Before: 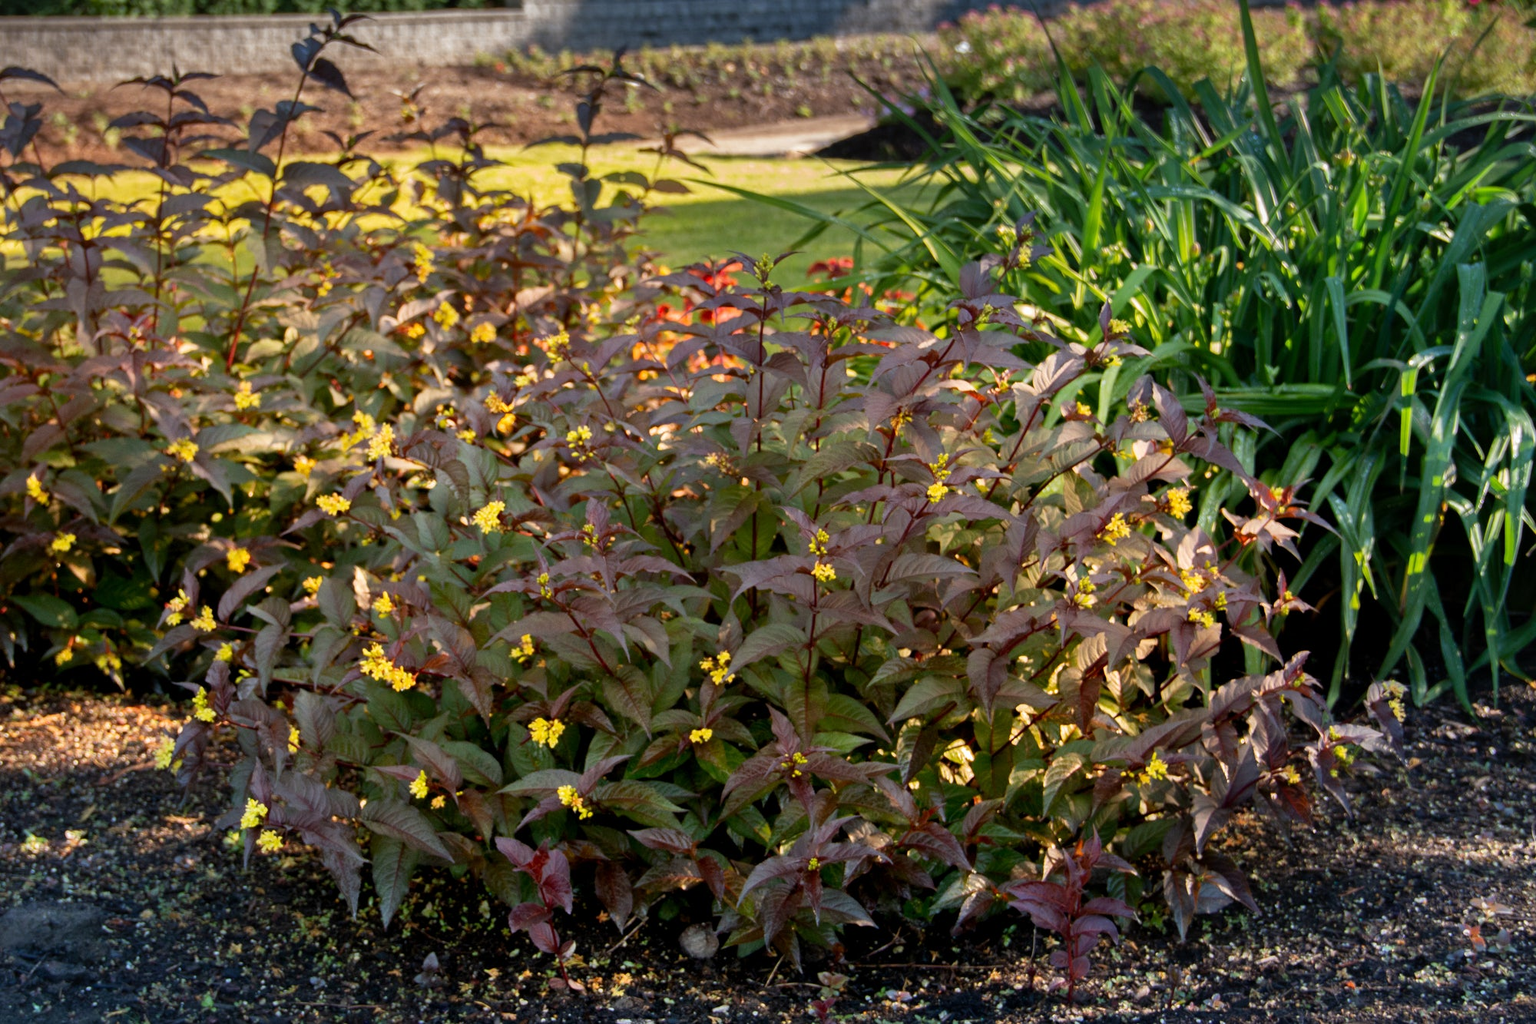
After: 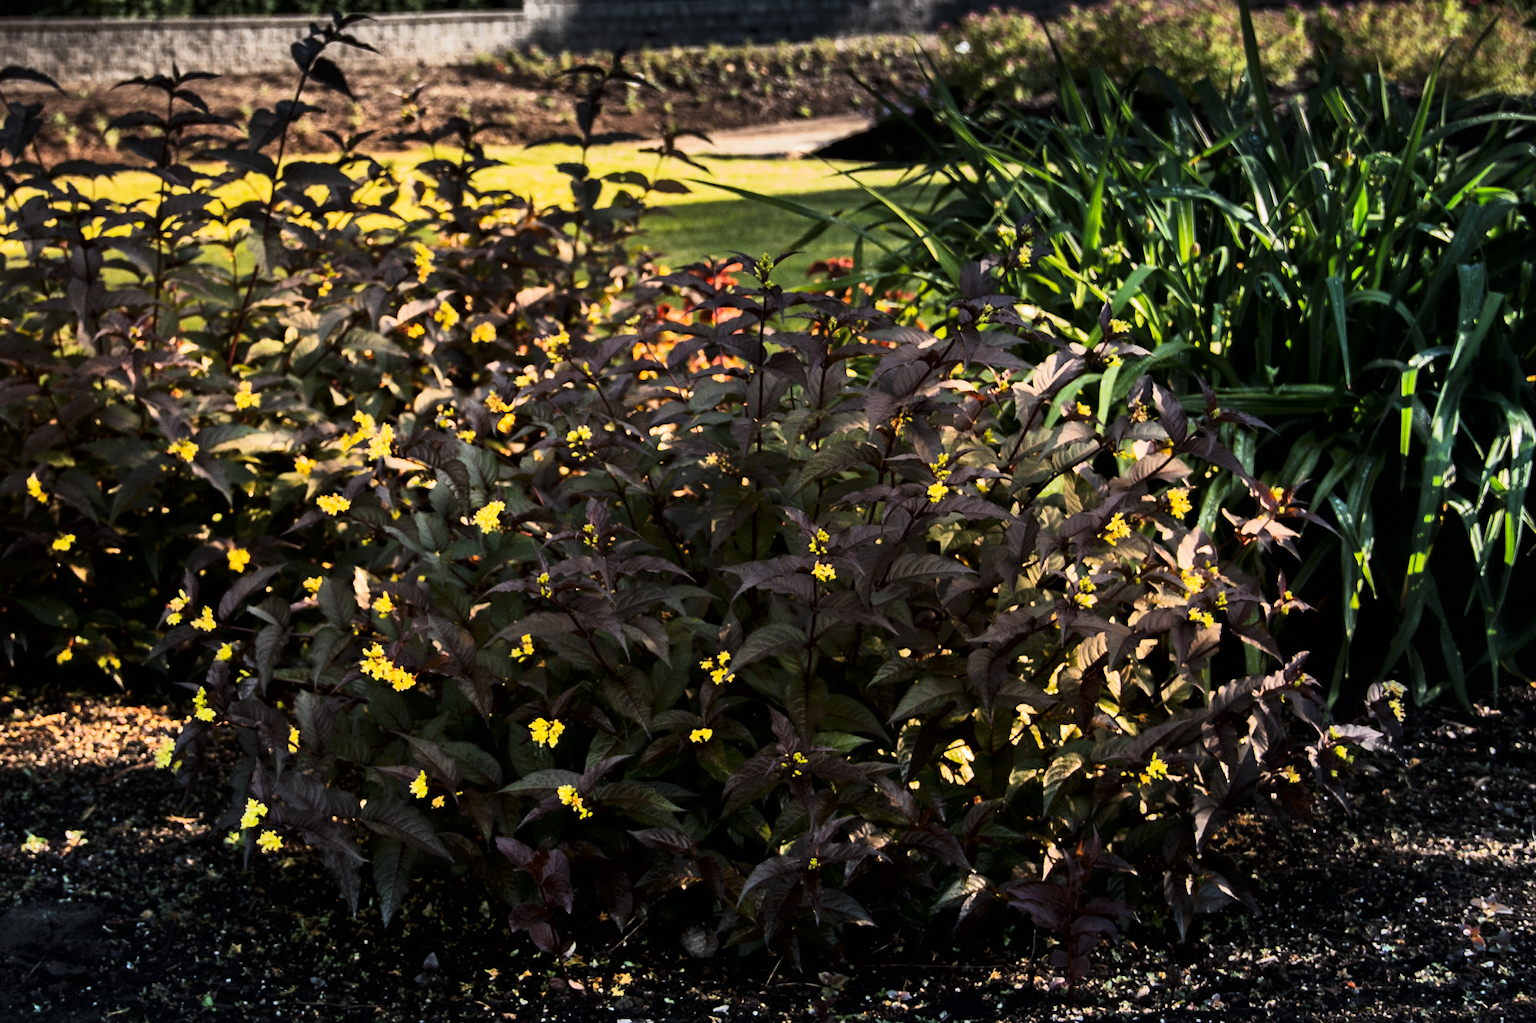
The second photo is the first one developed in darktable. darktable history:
tone curve: curves: ch0 [(0, 0) (0.003, 0.005) (0.011, 0.006) (0.025, 0.004) (0.044, 0.004) (0.069, 0.007) (0.1, 0.014) (0.136, 0.018) (0.177, 0.034) (0.224, 0.065) (0.277, 0.089) (0.335, 0.143) (0.399, 0.219) (0.468, 0.327) (0.543, 0.455) (0.623, 0.63) (0.709, 0.786) (0.801, 0.87) (0.898, 0.922) (1, 1)], color space Lab, linked channels, preserve colors none
